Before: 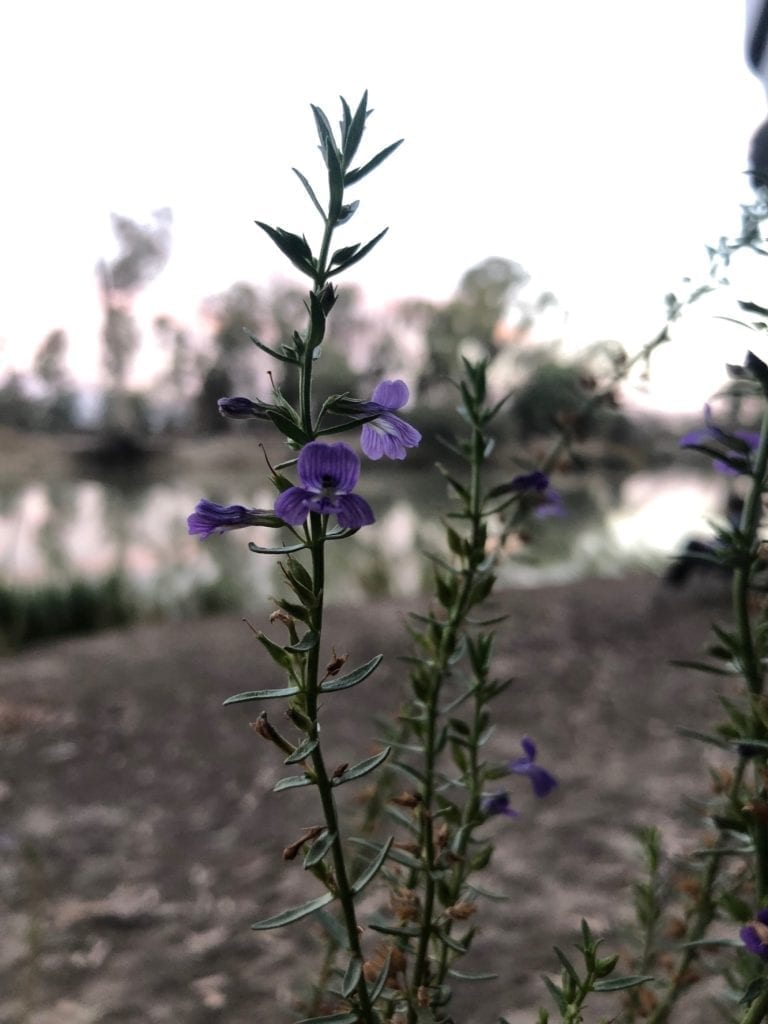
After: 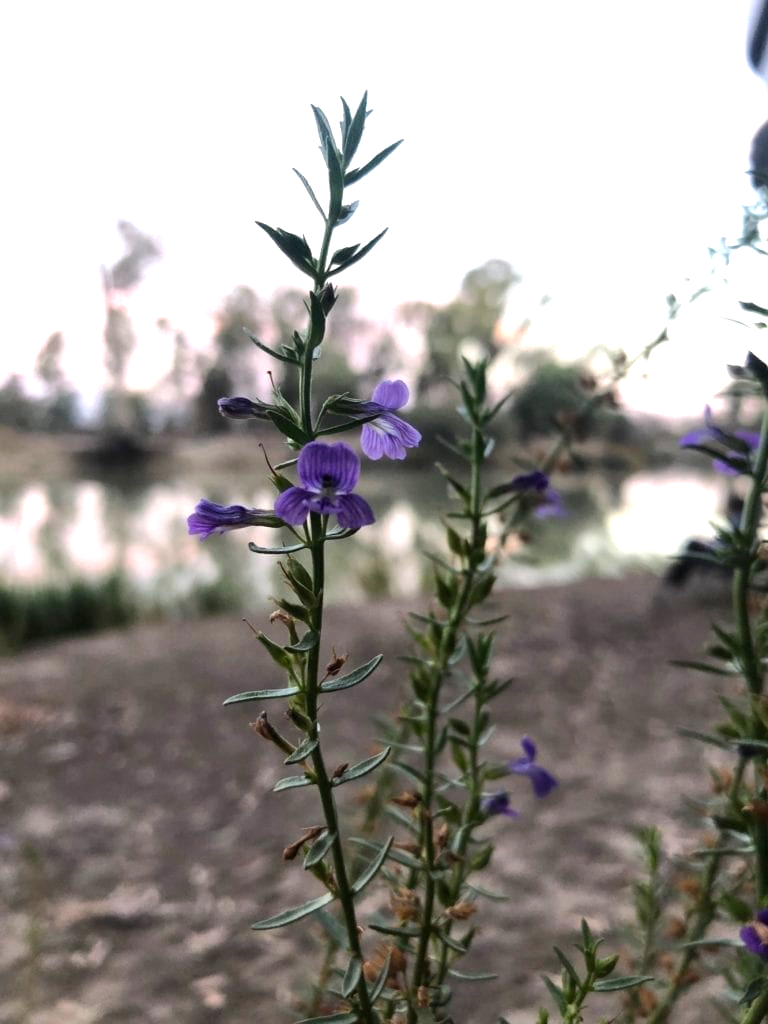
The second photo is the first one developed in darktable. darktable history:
color balance rgb: perceptual saturation grading › global saturation 19.633%
exposure: black level correction 0, exposure 0.697 EV, compensate highlight preservation false
